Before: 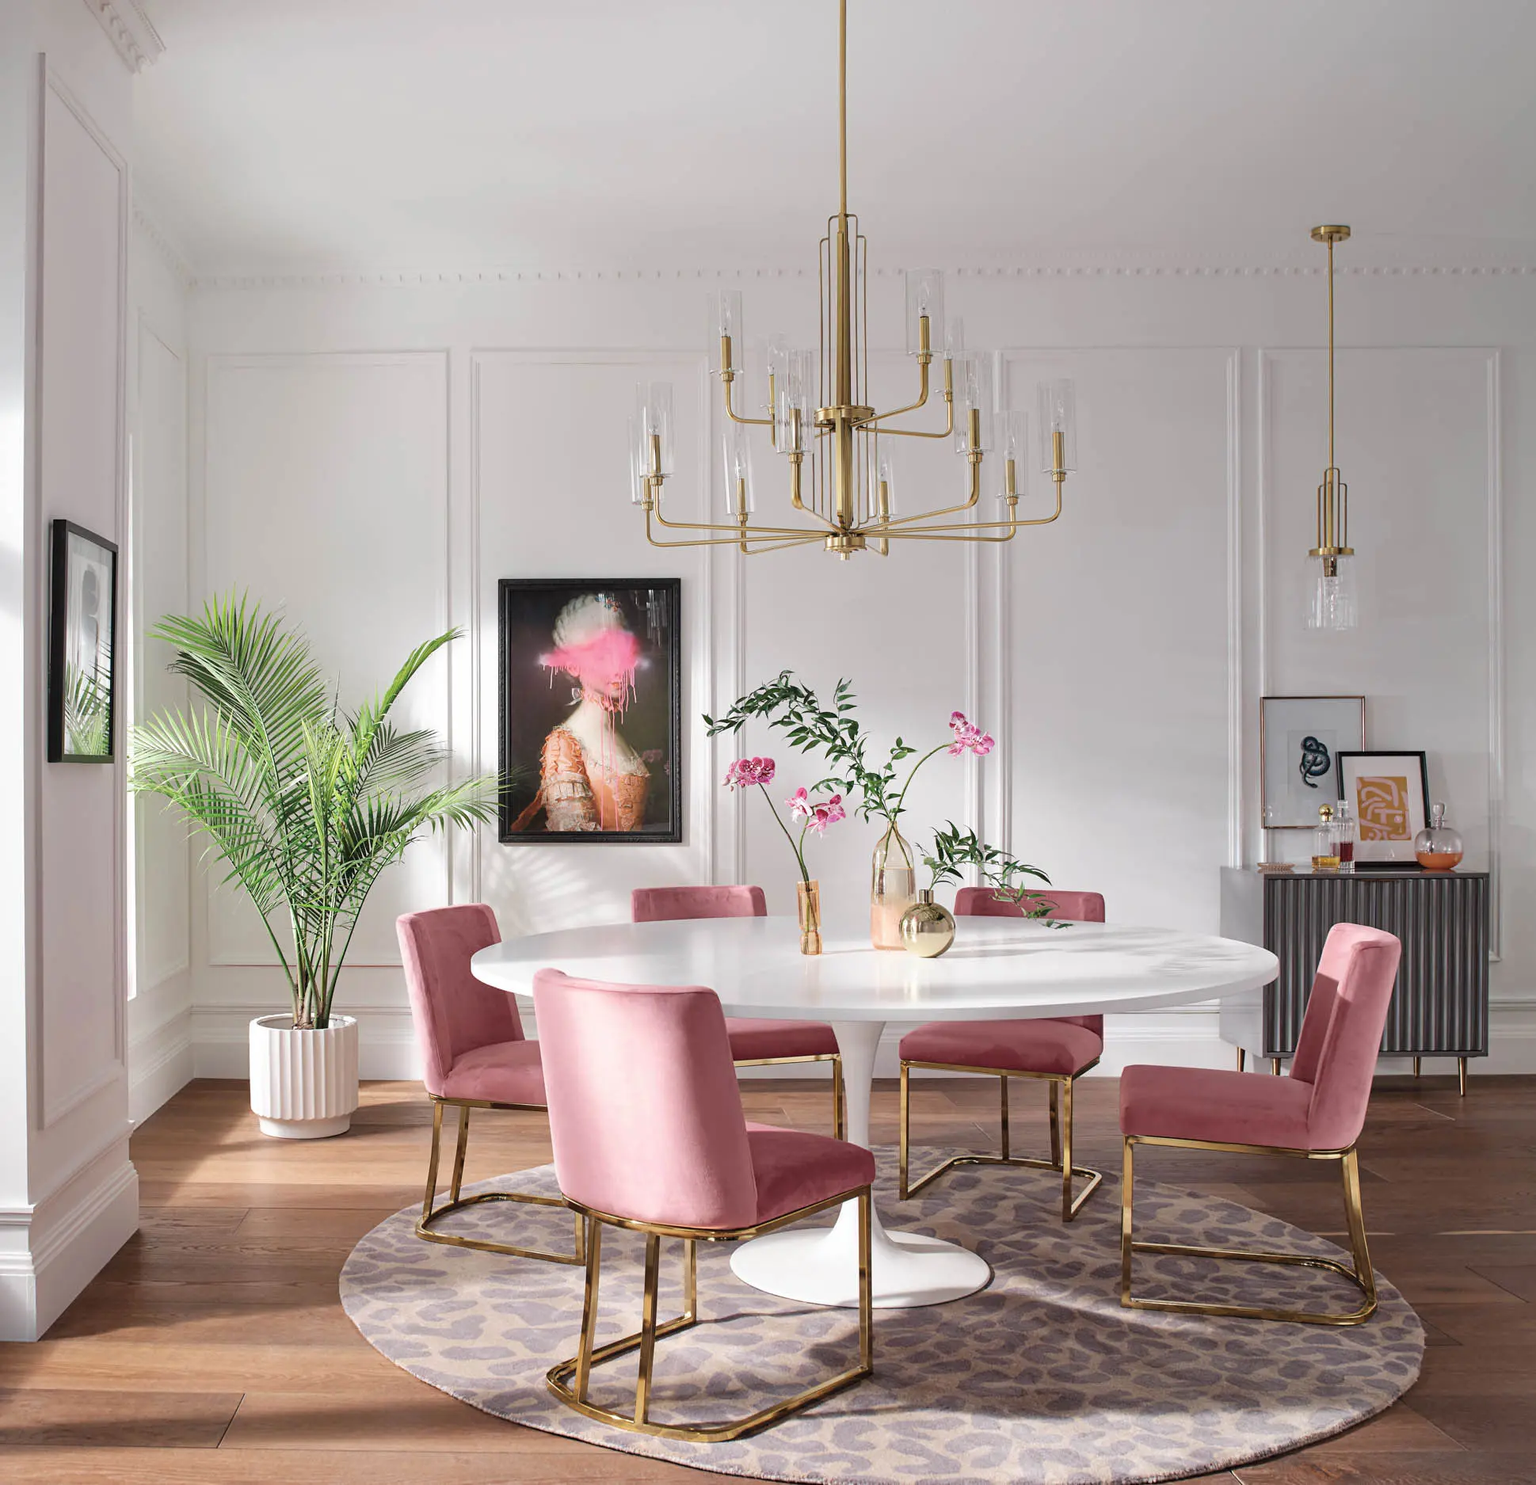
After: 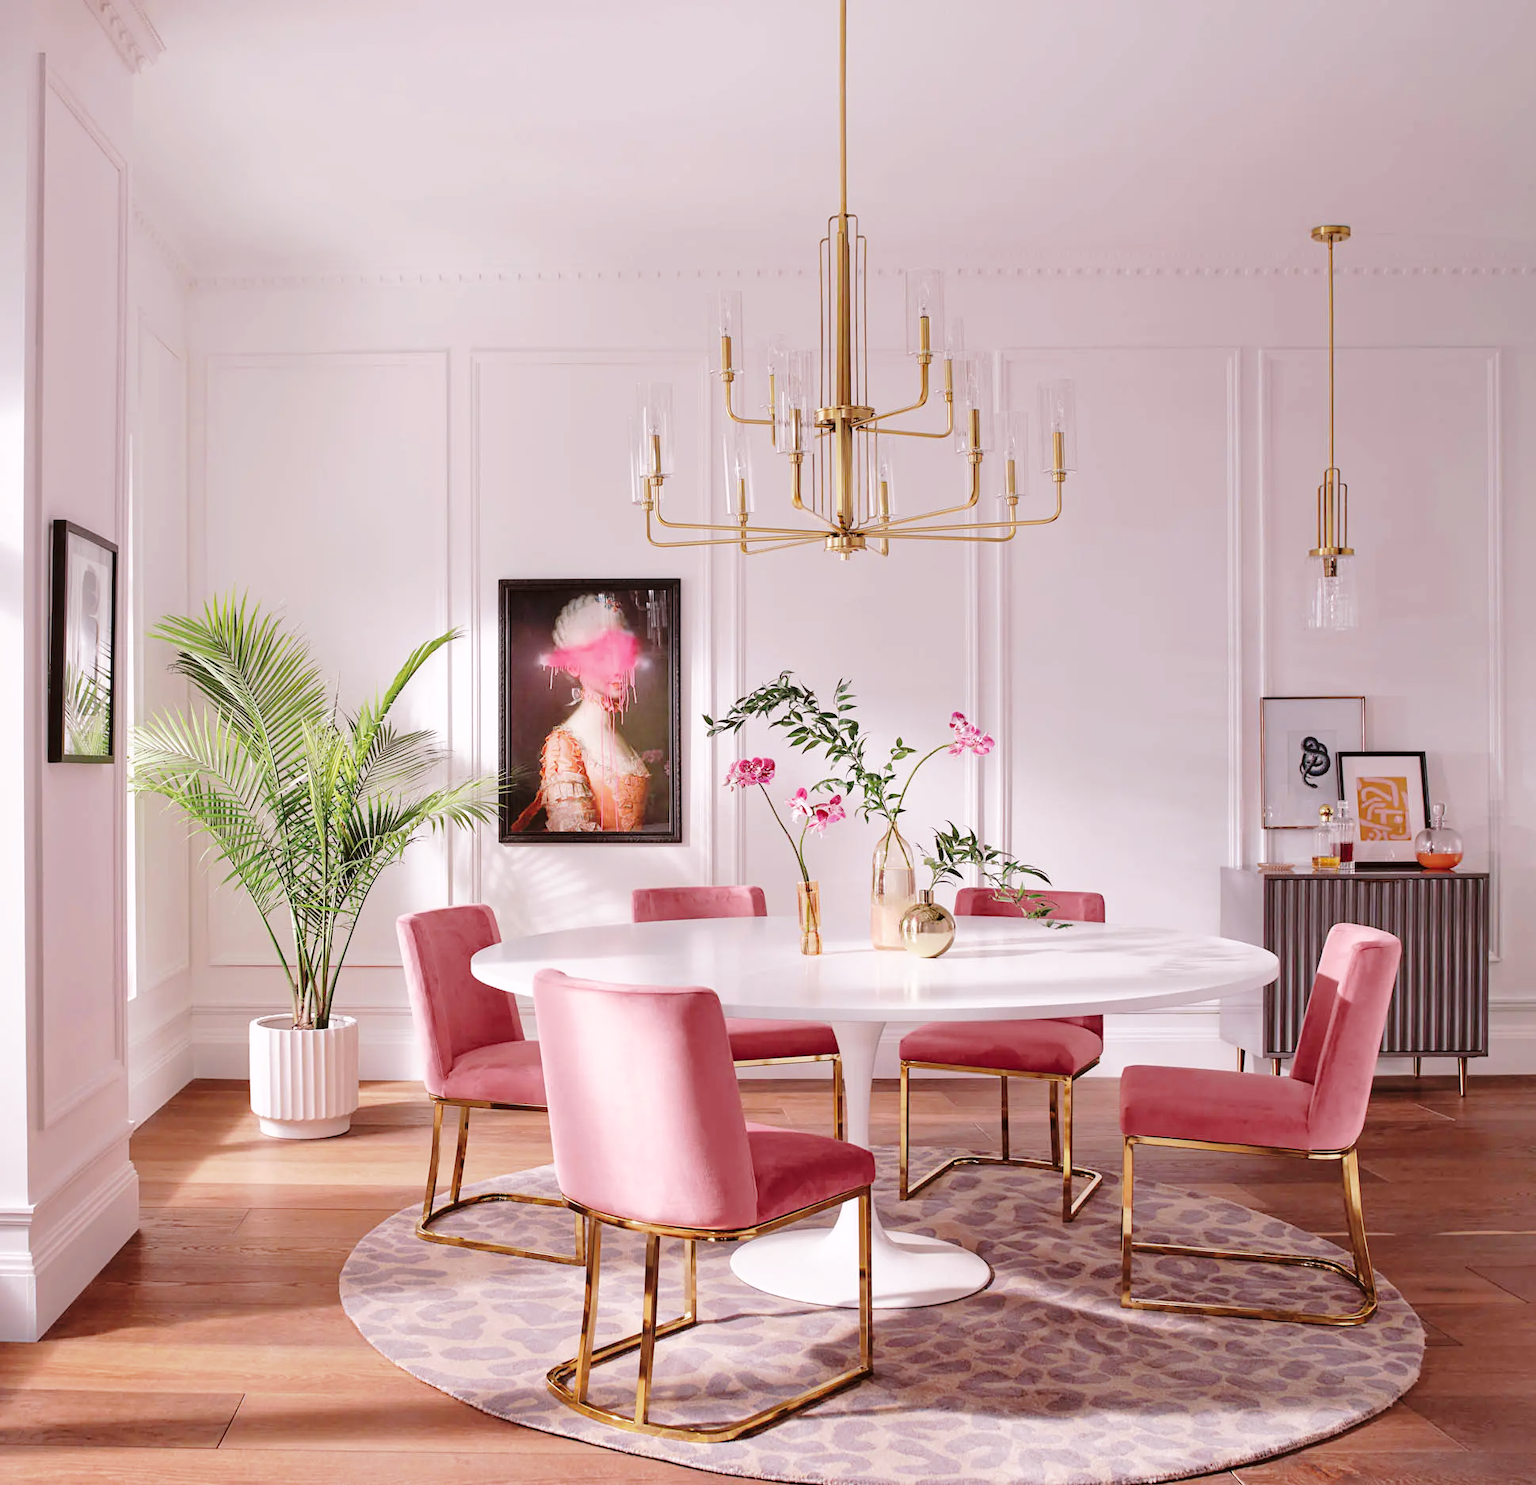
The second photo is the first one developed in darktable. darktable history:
tone curve: curves: ch0 [(0, 0) (0.003, 0.002) (0.011, 0.007) (0.025, 0.016) (0.044, 0.027) (0.069, 0.045) (0.1, 0.077) (0.136, 0.114) (0.177, 0.166) (0.224, 0.241) (0.277, 0.328) (0.335, 0.413) (0.399, 0.498) (0.468, 0.572) (0.543, 0.638) (0.623, 0.711) (0.709, 0.786) (0.801, 0.853) (0.898, 0.929) (1, 1)], preserve colors none
color look up table: target L [93.85, 93.56, 81.72, 72.52, 62.75, 57.02, 54.86, 50.13, 49.57, 37.52, 9.553, 200.17, 86.34, 79.63, 73.27, 58.51, 69.07, 55.52, 57.59, 46.23, 47.89, 47.13, 36.88, 30.56, 27.78, 23.92, 89.3, 80.86, 73.22, 74.15, 64.98, 62.23, 55.55, 55.3, 61.49, 43.77, 38.18, 31.28, 28.97, 28.62, 14.93, 11.01, 6.082, 84.64, 79.89, 63.97, 56.7, 57.99, 35.6], target a [-12.98, -21.9, -51.25, -19.07, -62.46, -44.94, -13.01, -10.48, -22.84, -34.33, -10.23, 0, -0.188, 20.67, 23.85, 65.9, 13.31, 46.51, 16.4, 75.54, 65.47, 77.11, 54.29, 44.96, 38.95, 19.26, 12.4, 33.71, 12.07, 49.87, 30.61, 43.23, 38.76, 73.75, 63.09, 18.8, 61.05, 5.899, 26.77, 40.57, 33.76, 21.81, 19.39, -28.77, -23.81, -1.999, -19.07, 0.501, -6.729], target b [21.74, 101.93, 15.23, 58.7, 61.77, 26.13, 53.64, 37.9, 12.57, 32.24, 8.011, 0, 67.76, 24.72, 78.47, 3.725, 12.11, 36.82, 56.95, 38.1, 52.48, 54.28, 24.09, 15.77, 34.65, 28.65, -6.576, -19.33, -33.83, -37.14, -48.27, -26.63, -4.021, -28.77, -57.05, -39.61, -56.51, 1.246, -71.12, -86.51, -51.66, 4.168, -31.59, -6.127, -26.47, -16.24, -42.53, -59.87, -25.2], num patches 49
